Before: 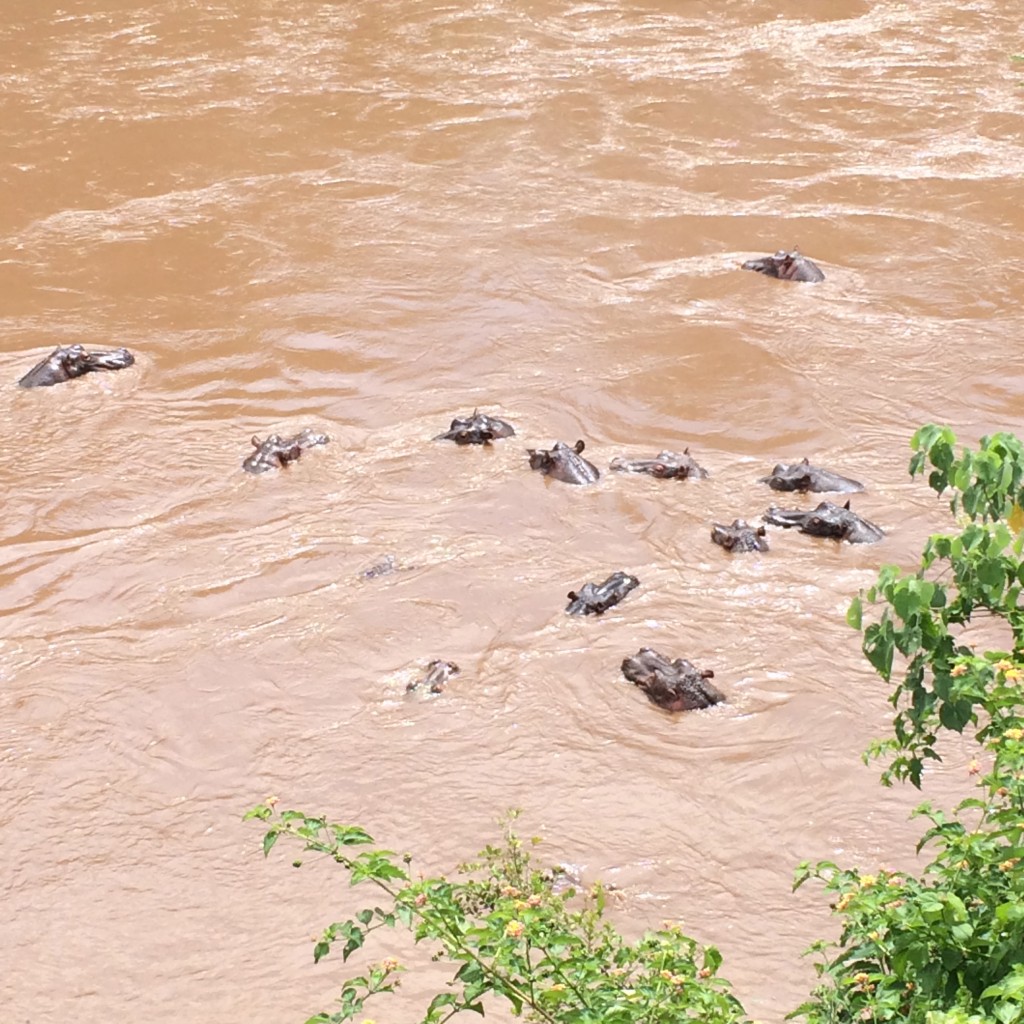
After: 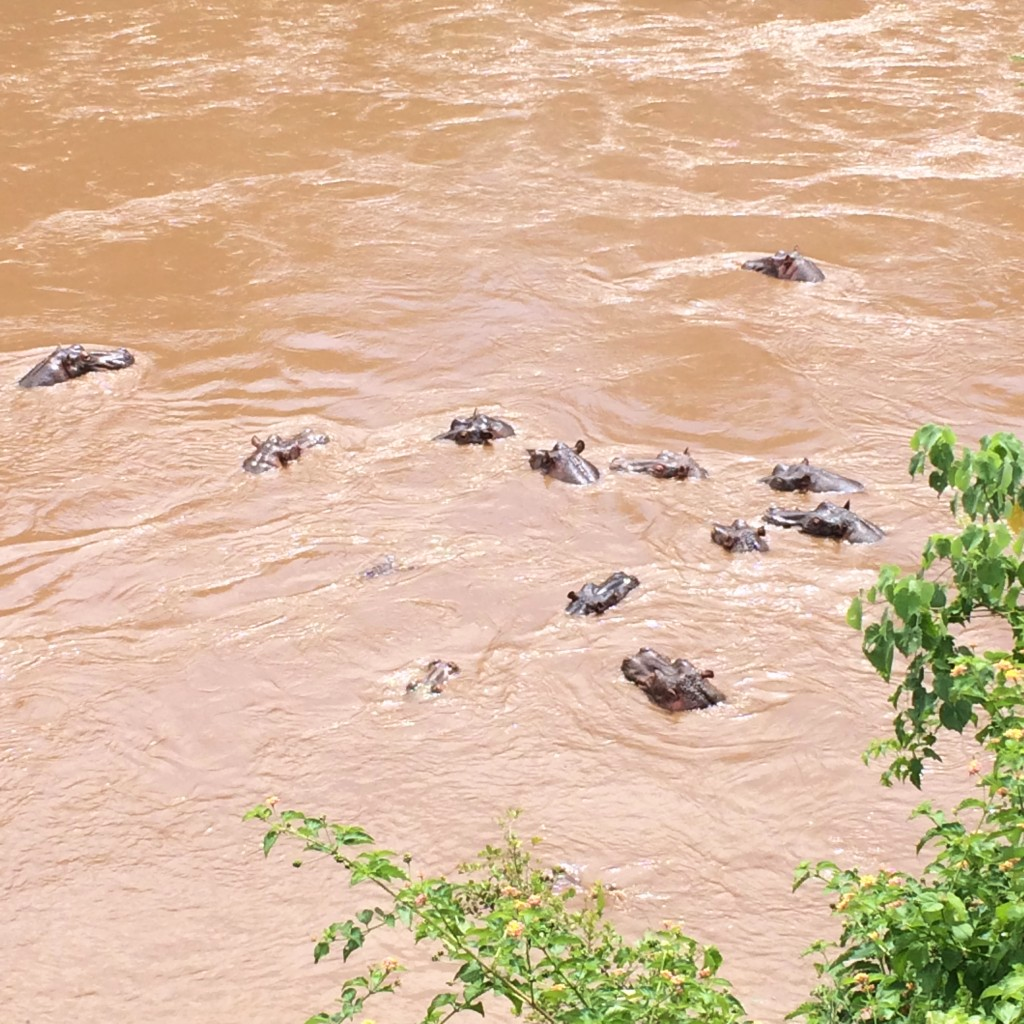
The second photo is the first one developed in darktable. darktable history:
velvia: strength 14.38%
